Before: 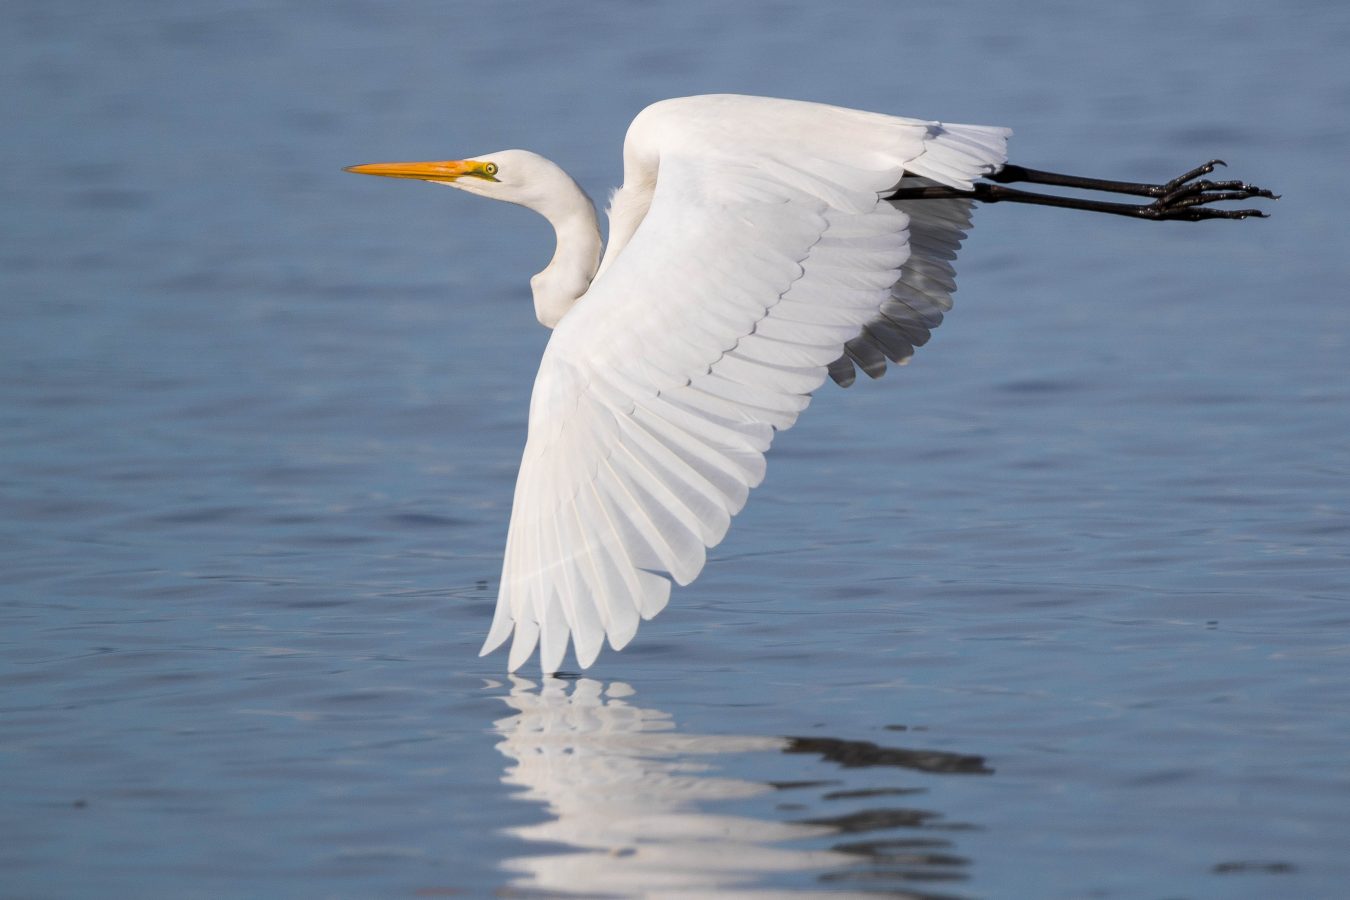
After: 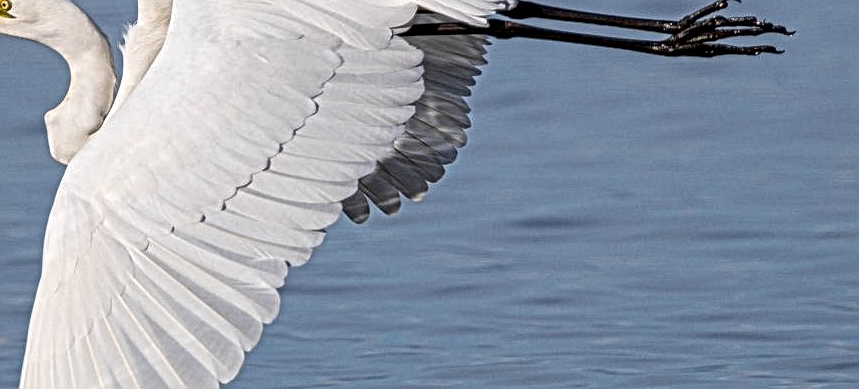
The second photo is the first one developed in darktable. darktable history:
crop: left 36.005%, top 18.293%, right 0.31%, bottom 38.444%
local contrast: mode bilateral grid, contrast 20, coarseness 3, detail 300%, midtone range 0.2
